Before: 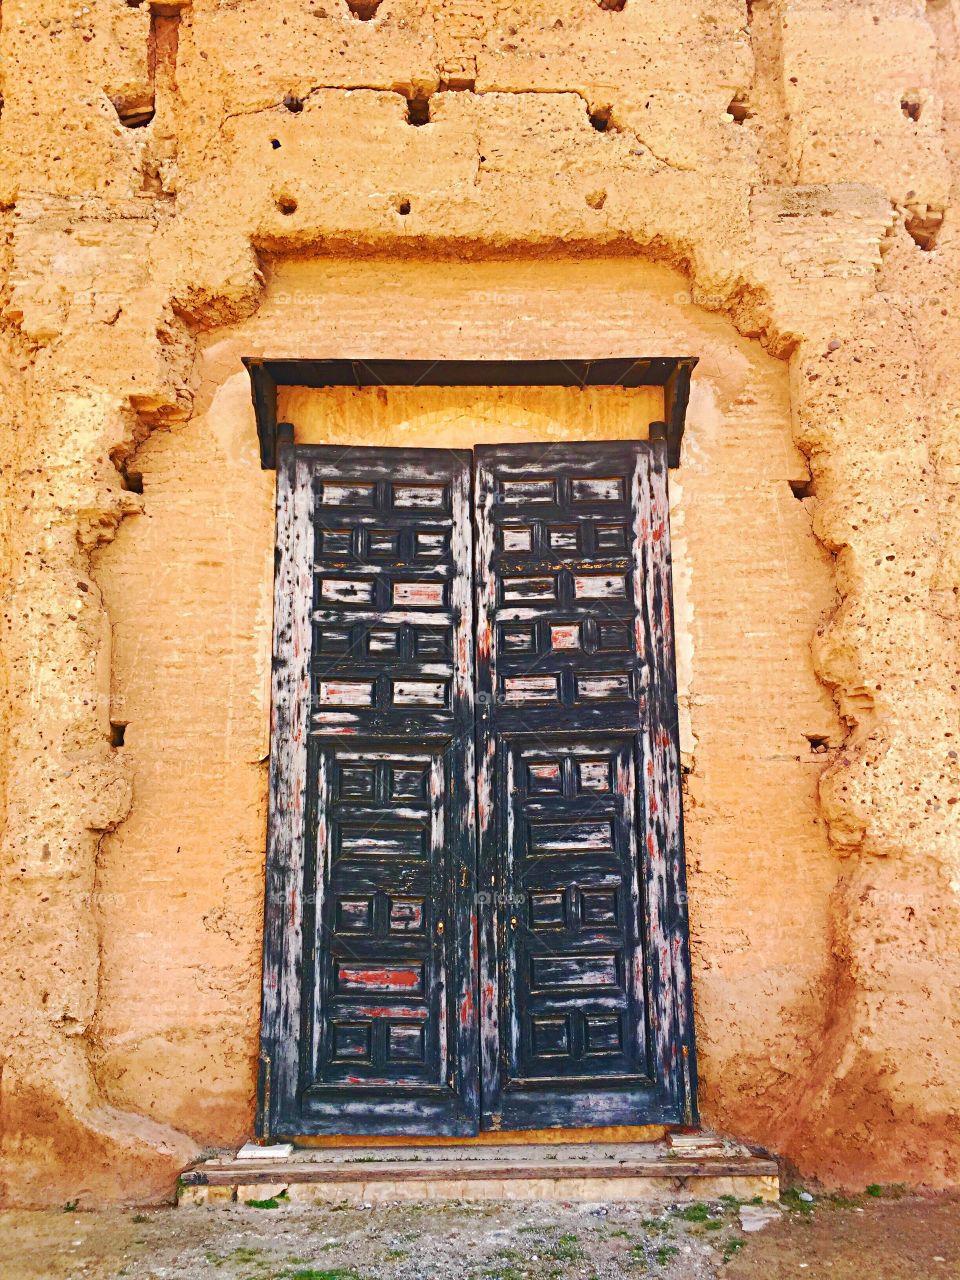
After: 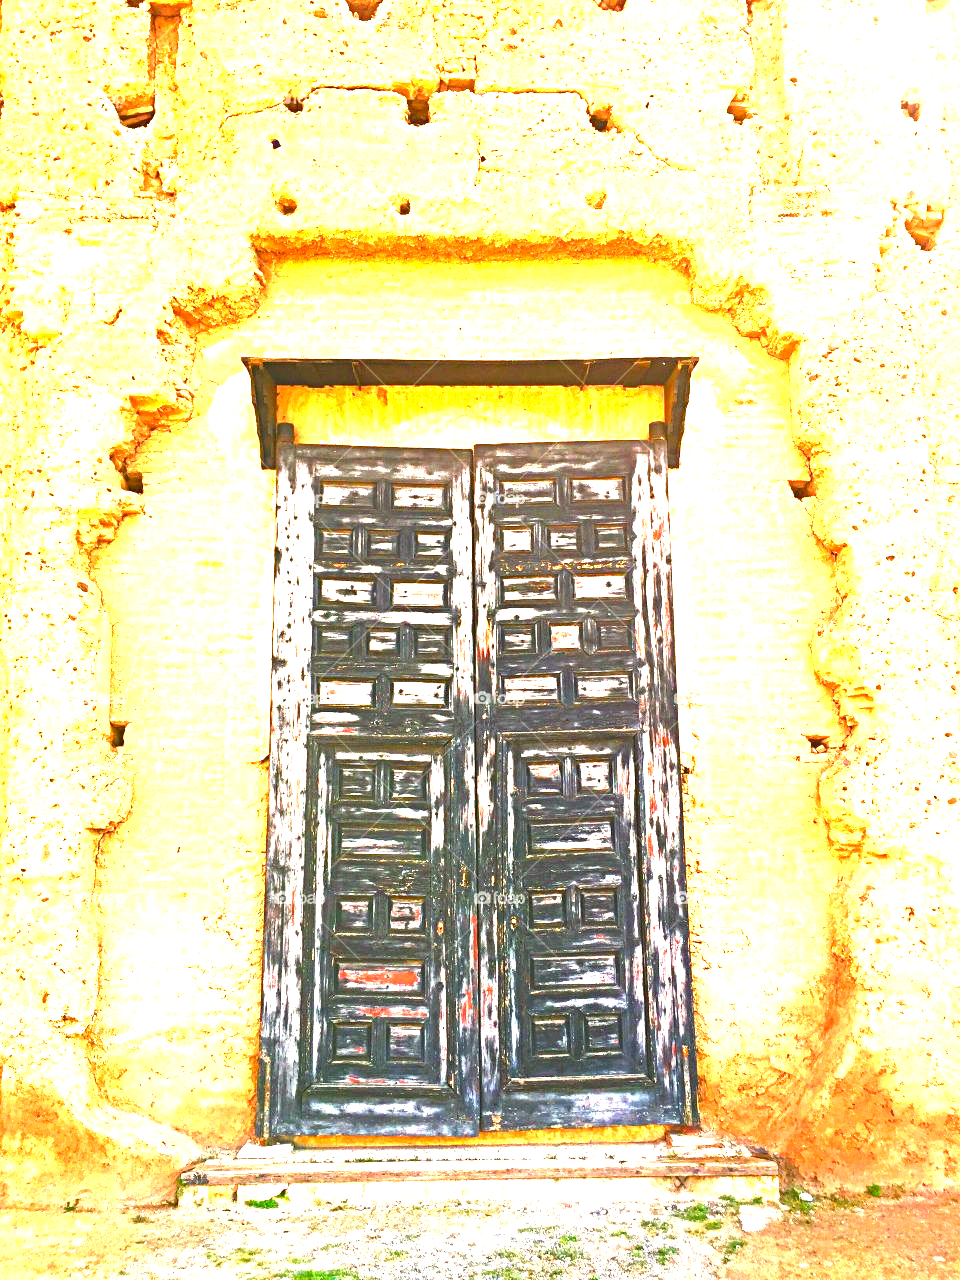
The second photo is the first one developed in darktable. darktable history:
color correction: highlights a* -1.65, highlights b* 10.25, shadows a* 0.382, shadows b* 19.77
exposure: black level correction 0, exposure 1.993 EV, compensate highlight preservation false
